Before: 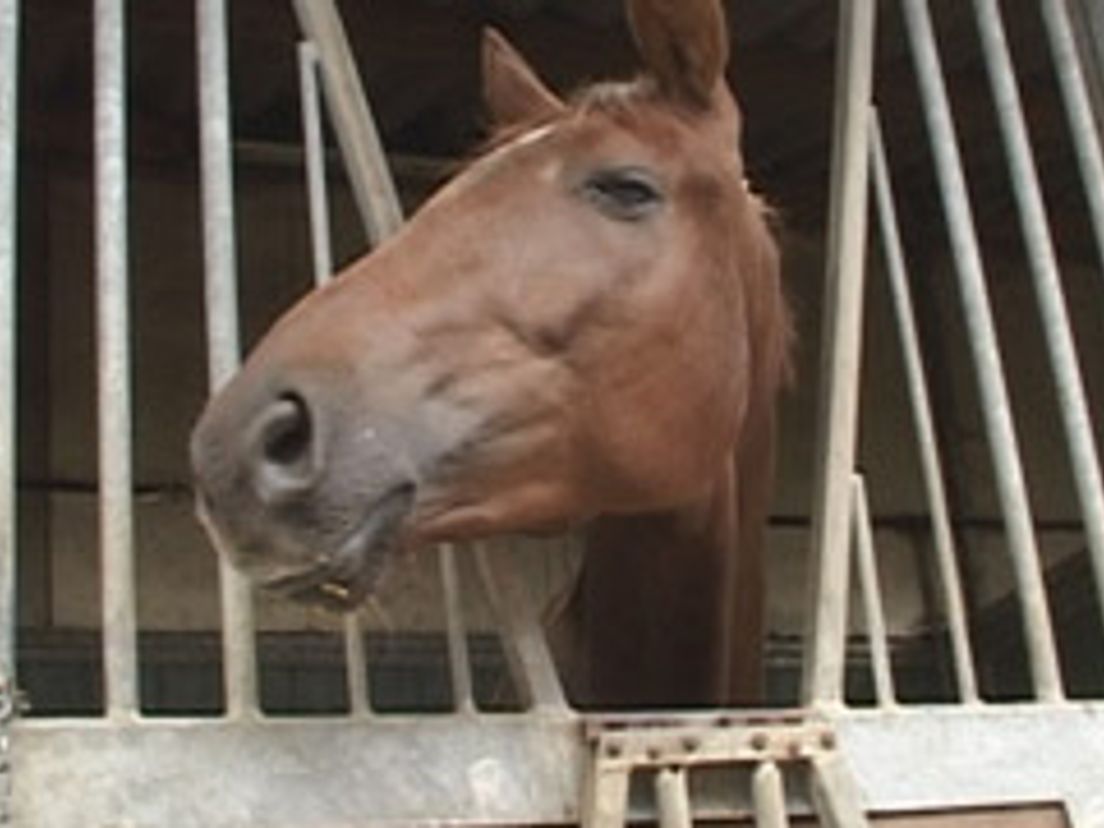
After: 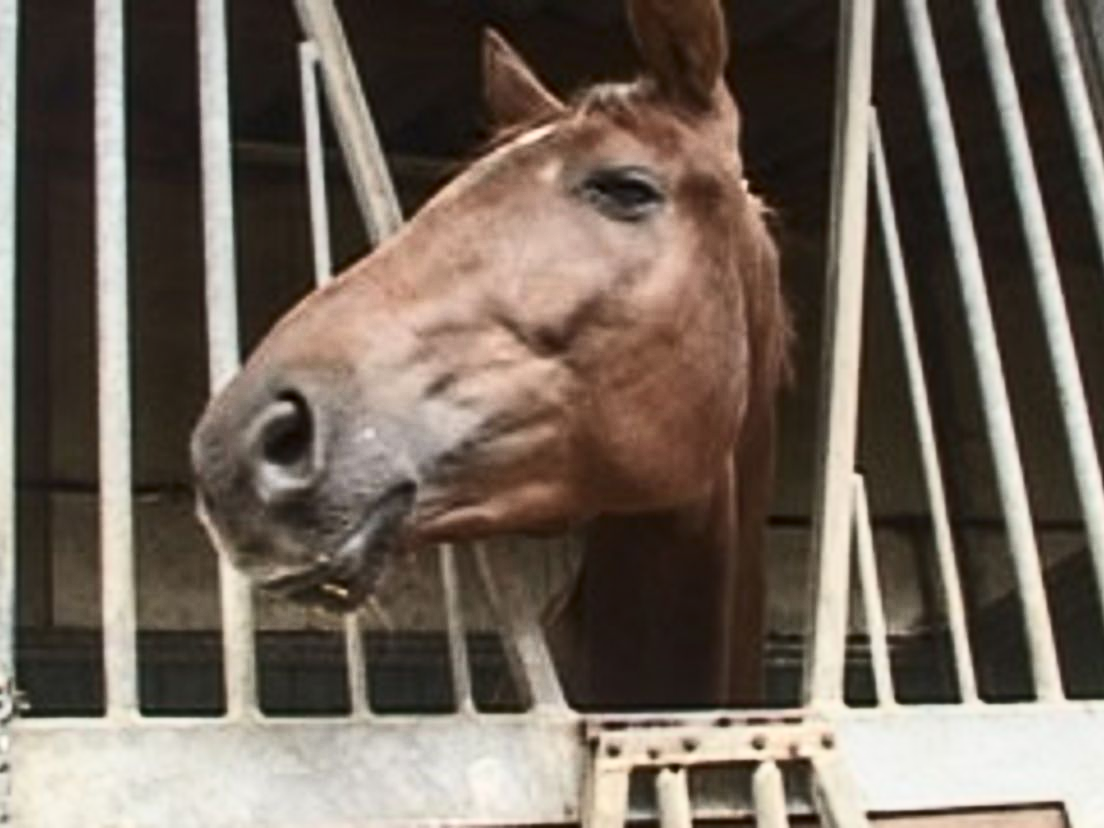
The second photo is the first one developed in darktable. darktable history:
contrast brightness saturation: contrast 0.392, brightness 0.097
local contrast: on, module defaults
